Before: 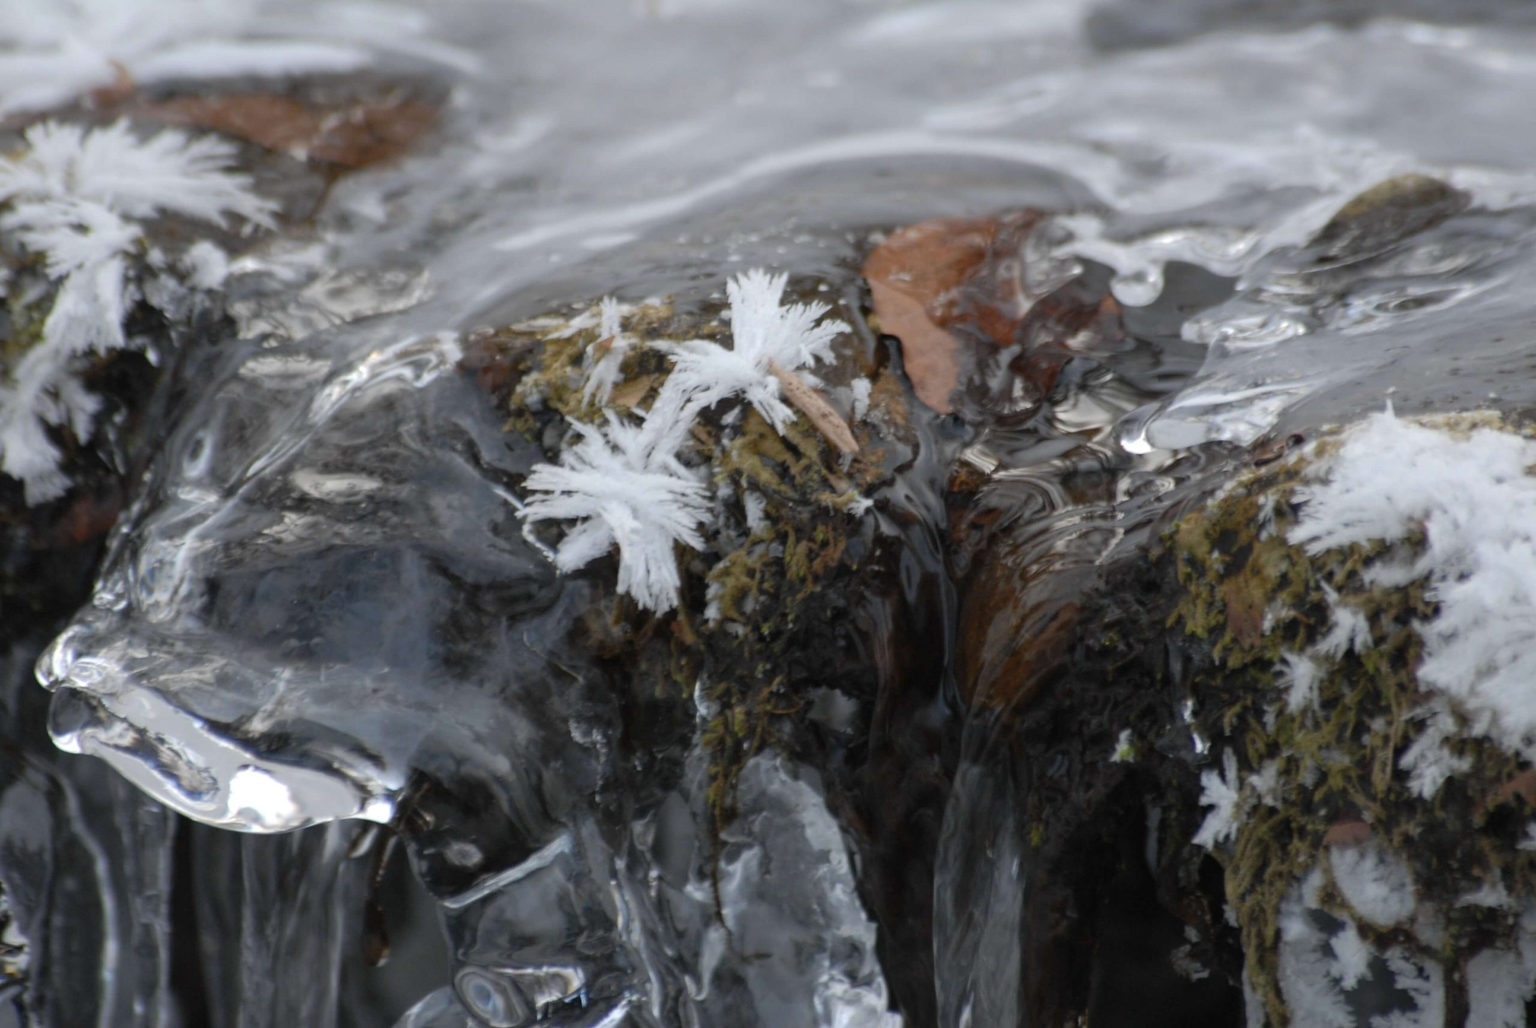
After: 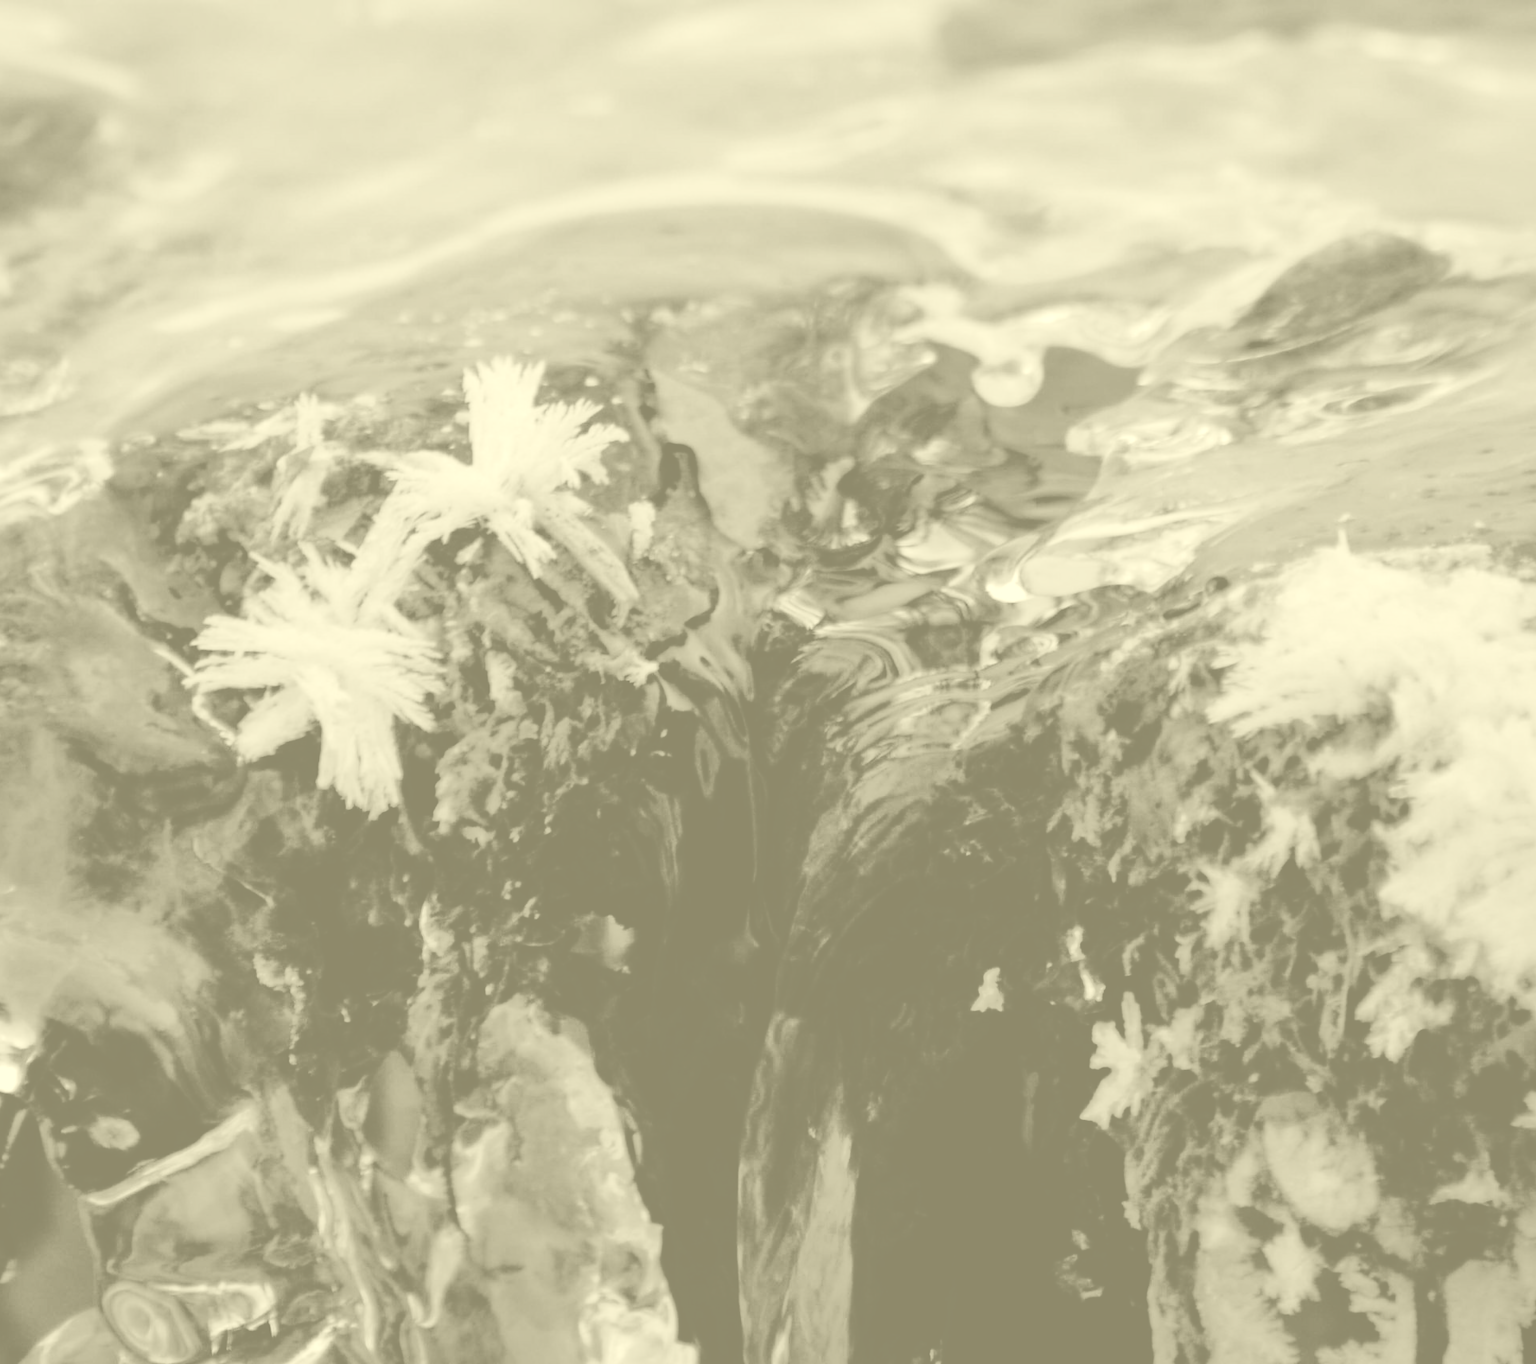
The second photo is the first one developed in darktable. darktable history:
crop and rotate: left 24.6%
colorize: hue 43.2°, saturation 40%, version 1
shadows and highlights: on, module defaults
filmic rgb: black relative exposure -5 EV, white relative exposure 3.5 EV, hardness 3.19, contrast 1.4, highlights saturation mix -30%
